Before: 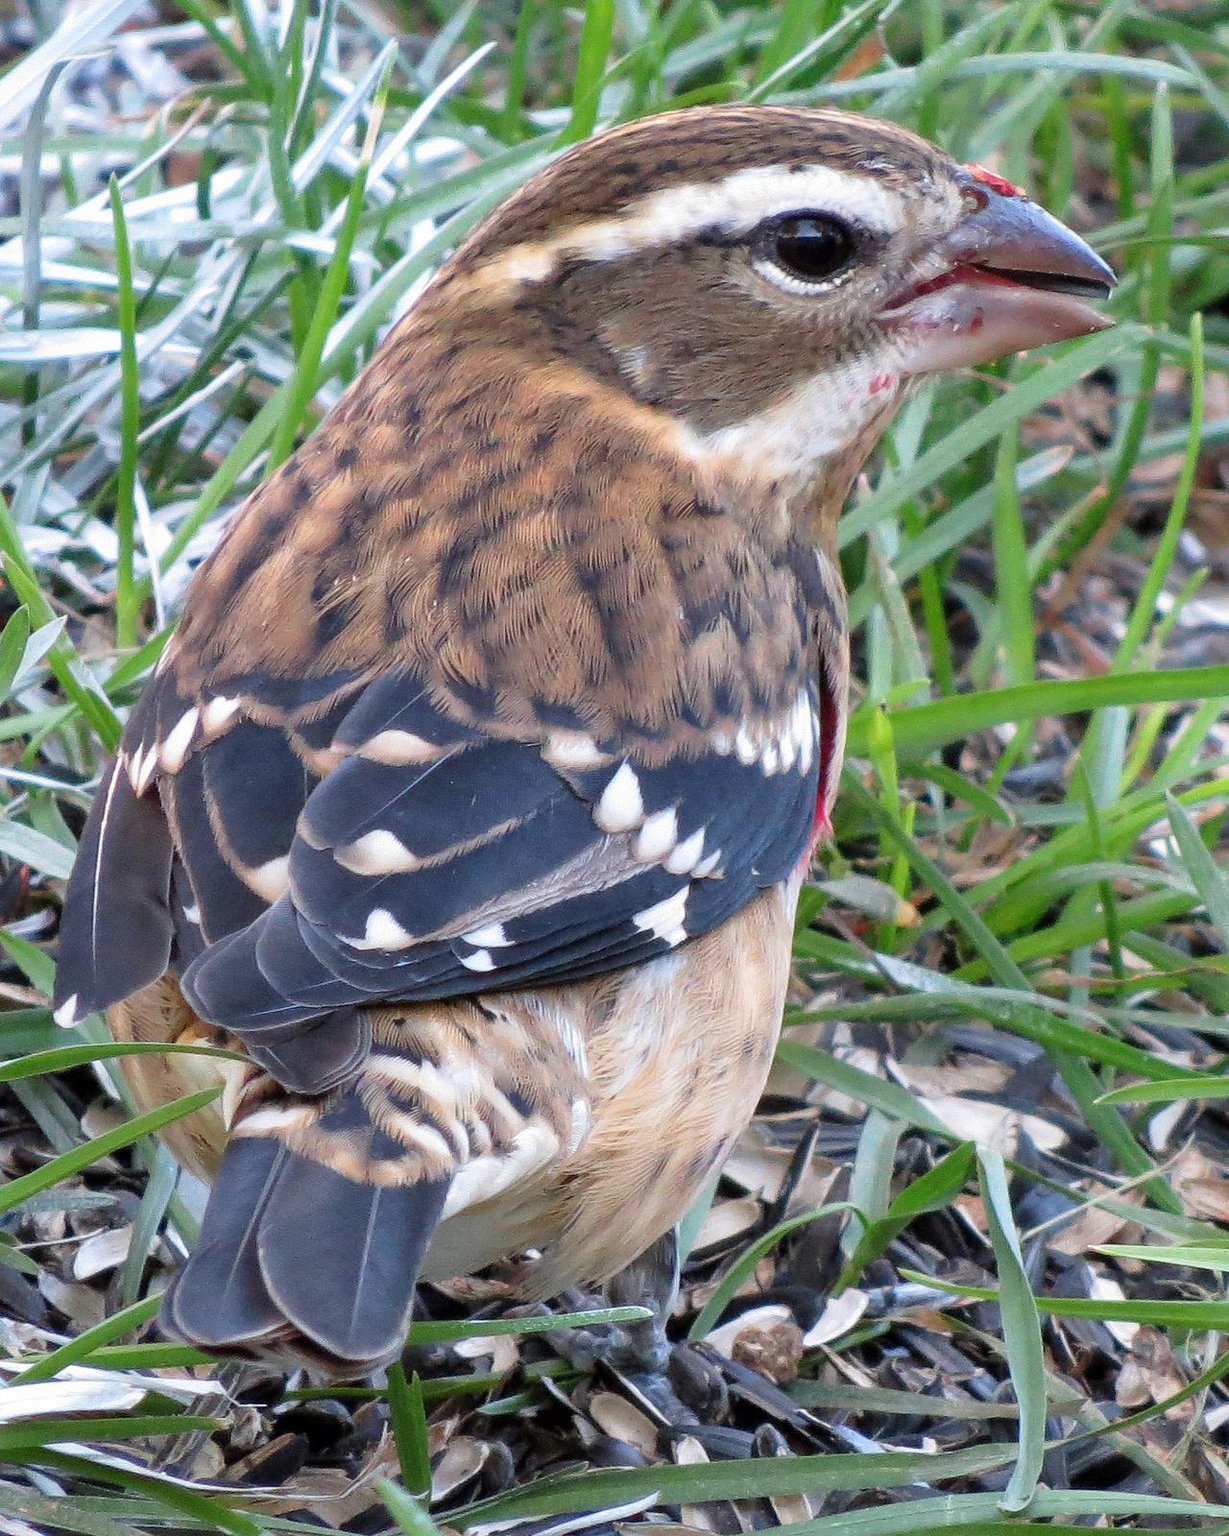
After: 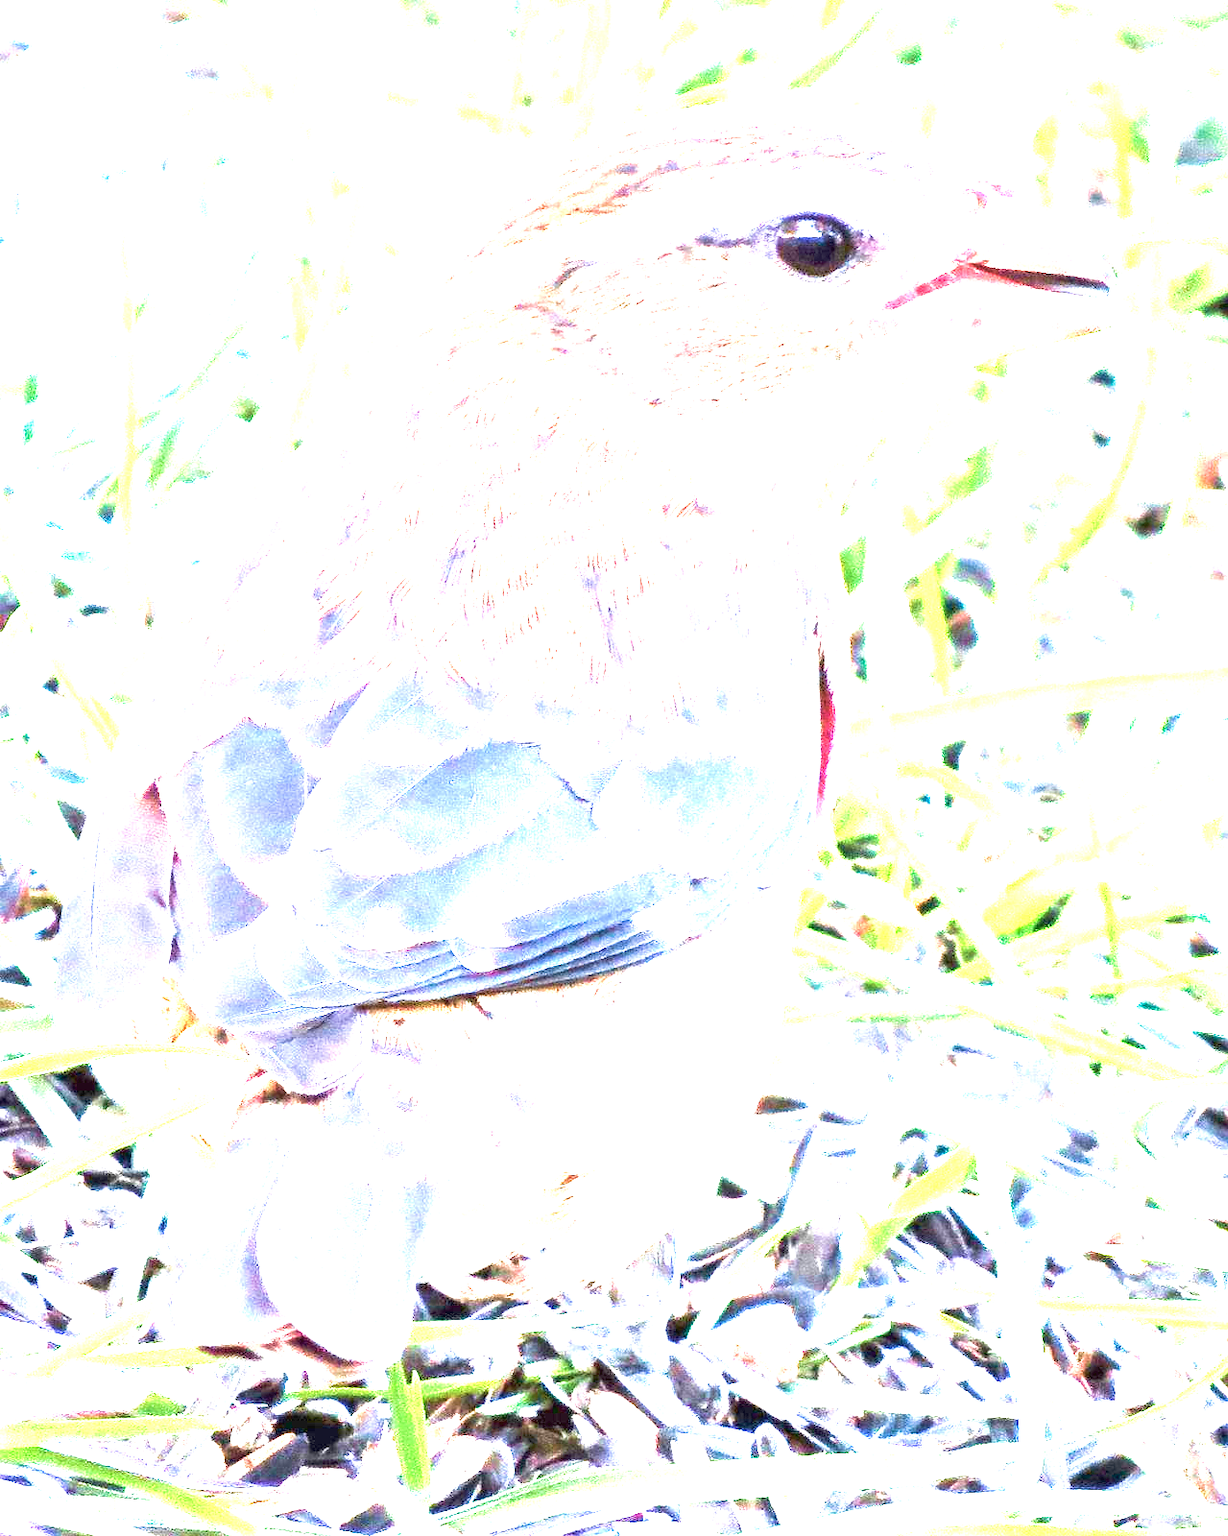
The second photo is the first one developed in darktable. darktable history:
exposure: black level correction 0, exposure 4 EV, compensate exposure bias true, compensate highlight preservation false
velvia: strength 67.07%, mid-tones bias 0.972
